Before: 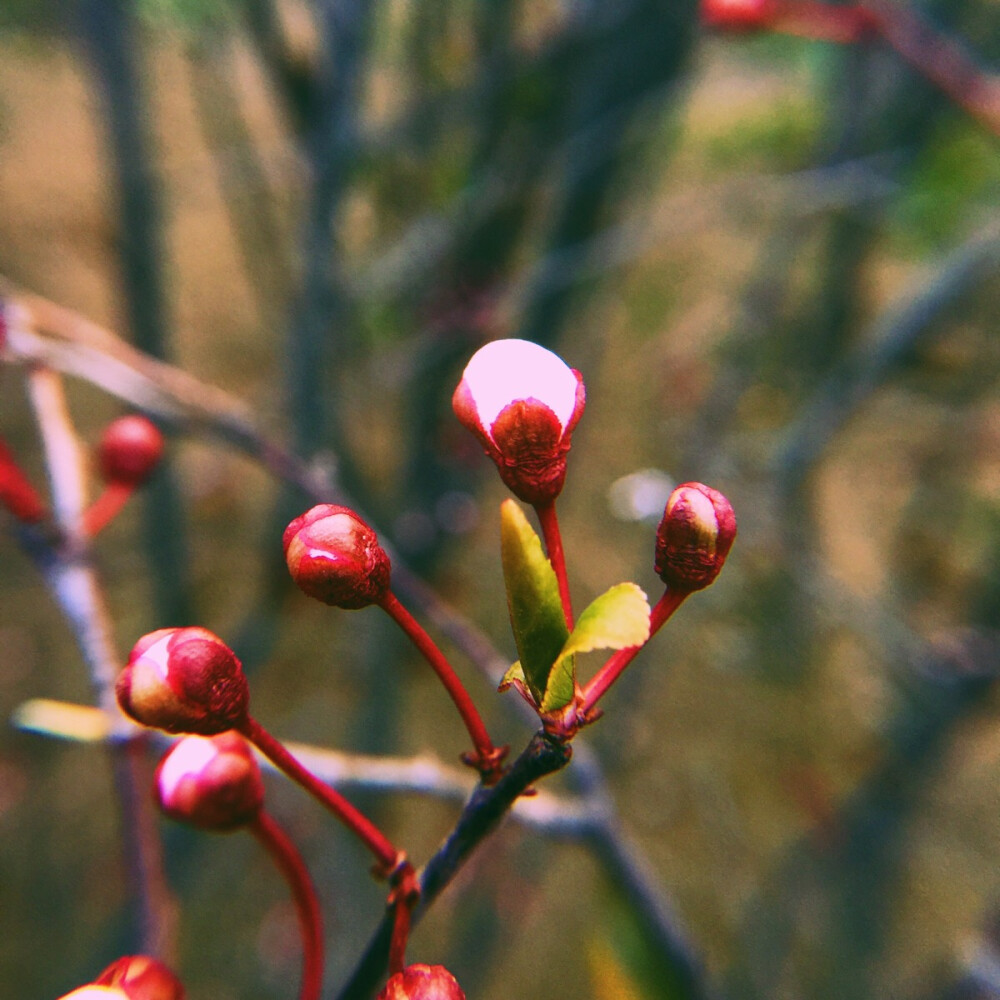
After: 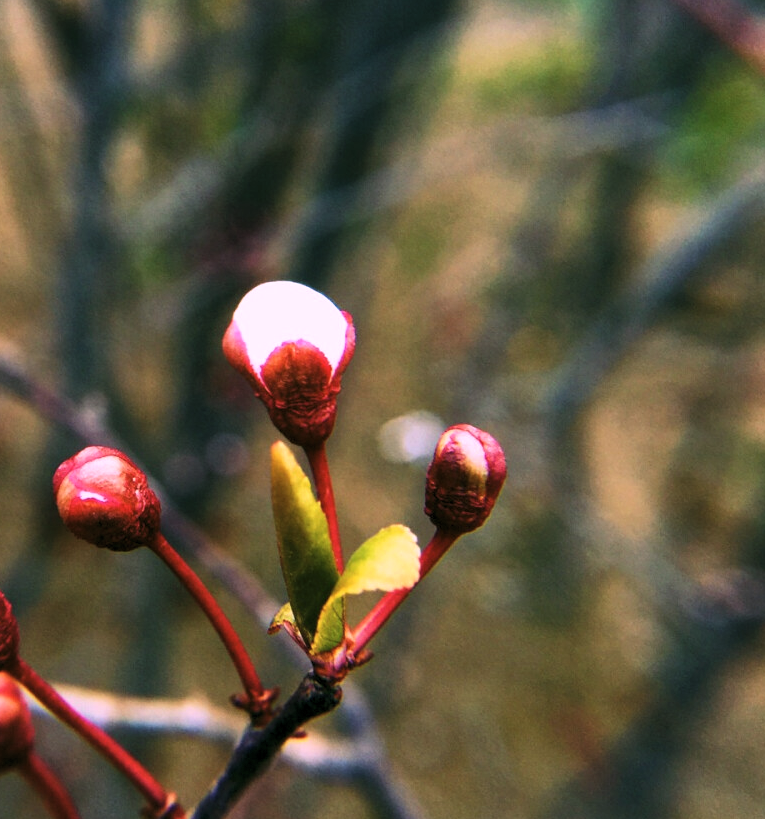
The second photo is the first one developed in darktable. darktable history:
contrast brightness saturation: contrast 0.01, saturation -0.05
shadows and highlights: radius 125.46, shadows 30.51, highlights -30.51, low approximation 0.01, soften with gaussian
crop: left 23.095%, top 5.827%, bottom 11.854%
levels: mode automatic, black 0.023%, white 99.97%, levels [0.062, 0.494, 0.925]
